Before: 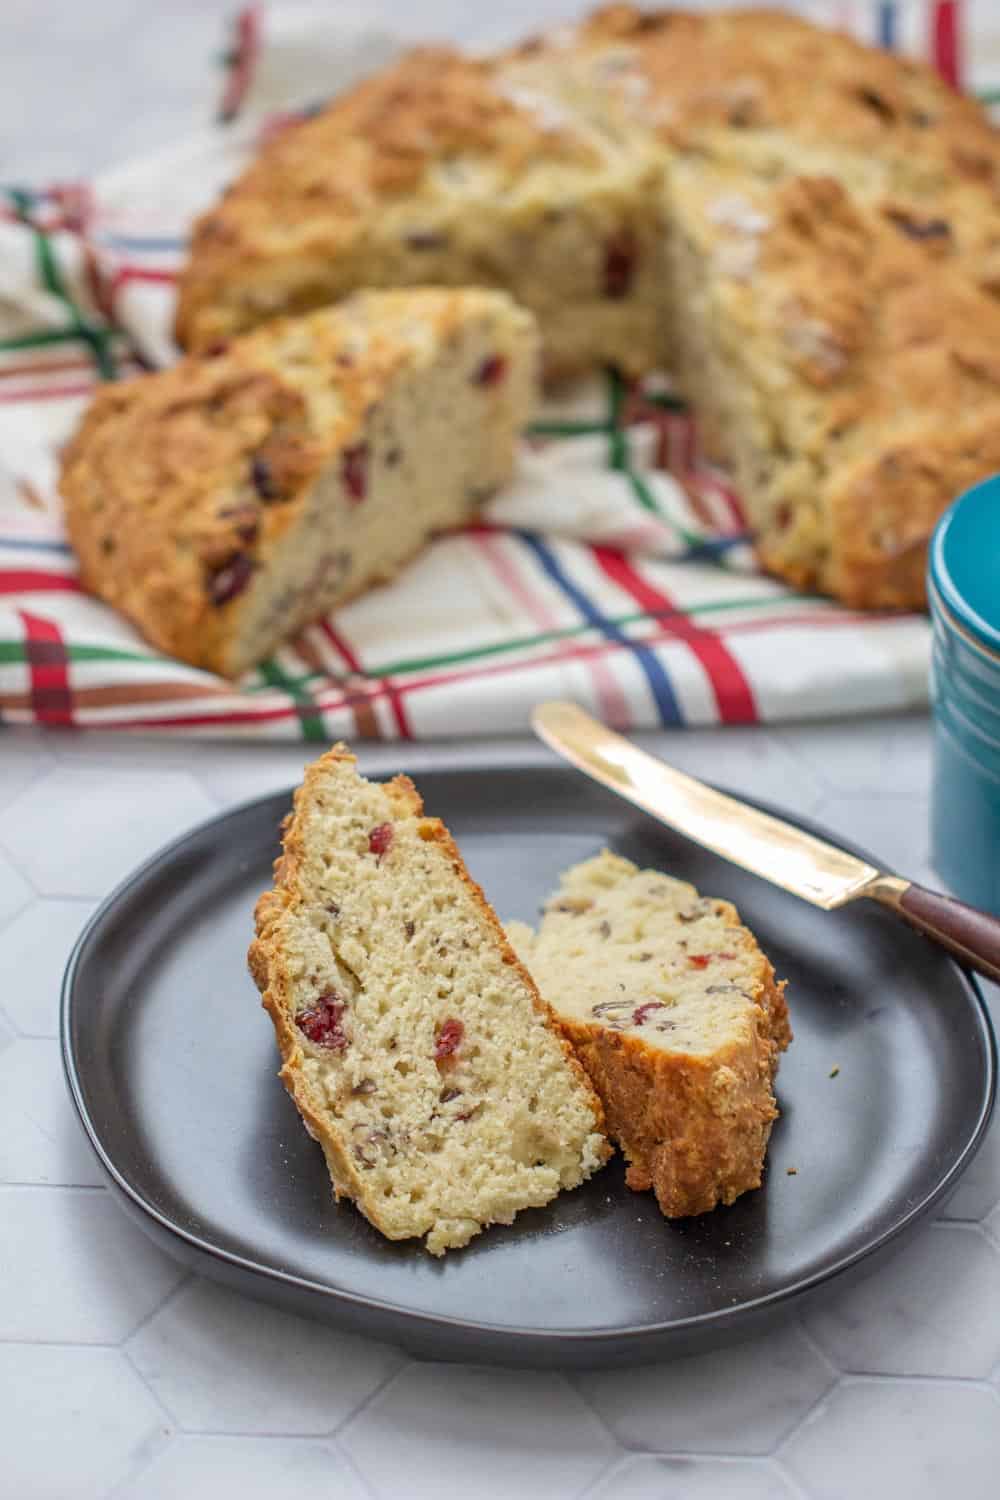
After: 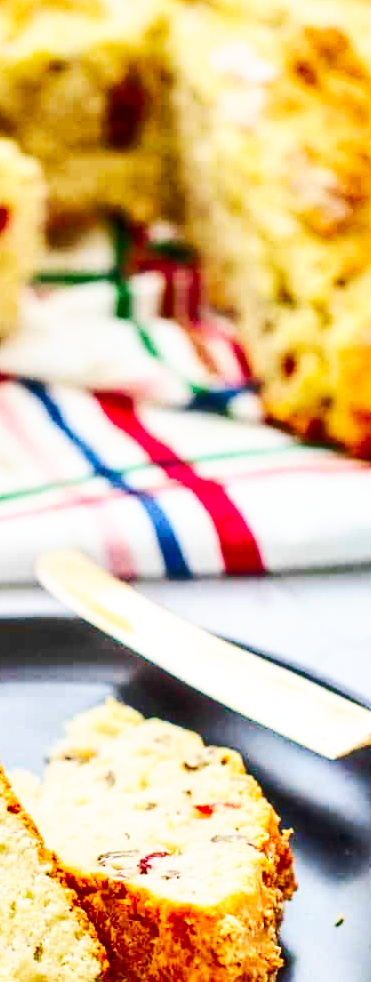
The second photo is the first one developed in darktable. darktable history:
crop and rotate: left 49.598%, top 10.112%, right 13.237%, bottom 24.372%
base curve: curves: ch0 [(0, 0) (0.007, 0.004) (0.027, 0.03) (0.046, 0.07) (0.207, 0.54) (0.442, 0.872) (0.673, 0.972) (1, 1)], preserve colors none
contrast brightness saturation: contrast 0.177, saturation 0.3
shadows and highlights: soften with gaussian
